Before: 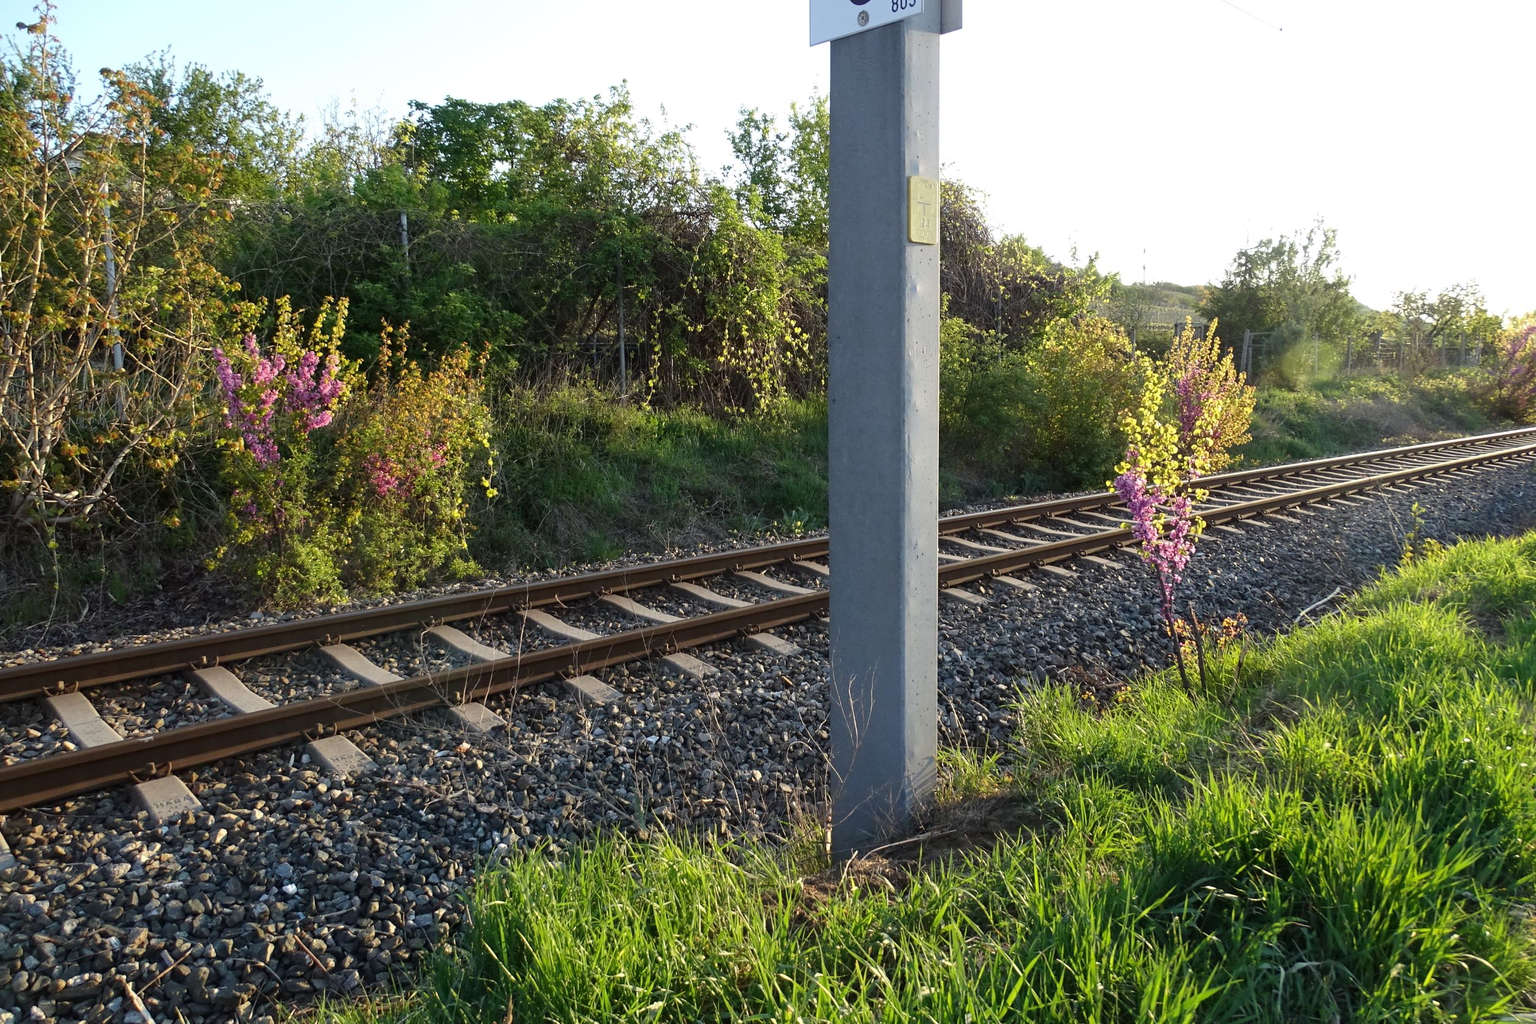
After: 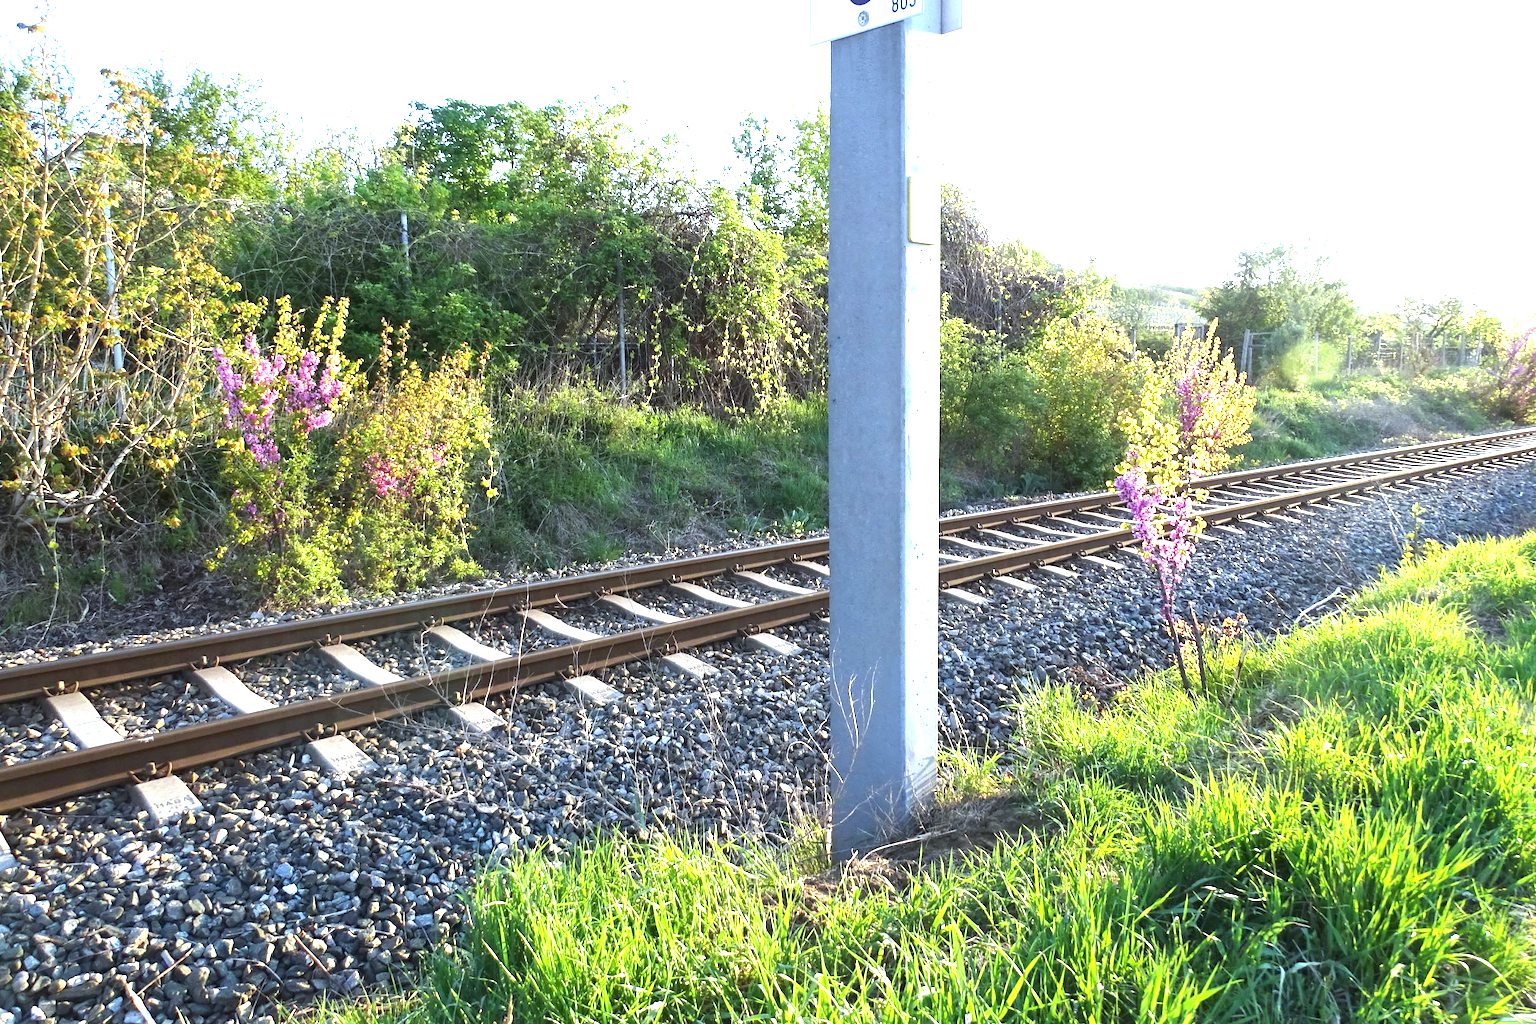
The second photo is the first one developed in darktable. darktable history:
white balance: red 0.924, blue 1.095
exposure: black level correction 0, exposure 1.75 EV, compensate exposure bias true, compensate highlight preservation false
